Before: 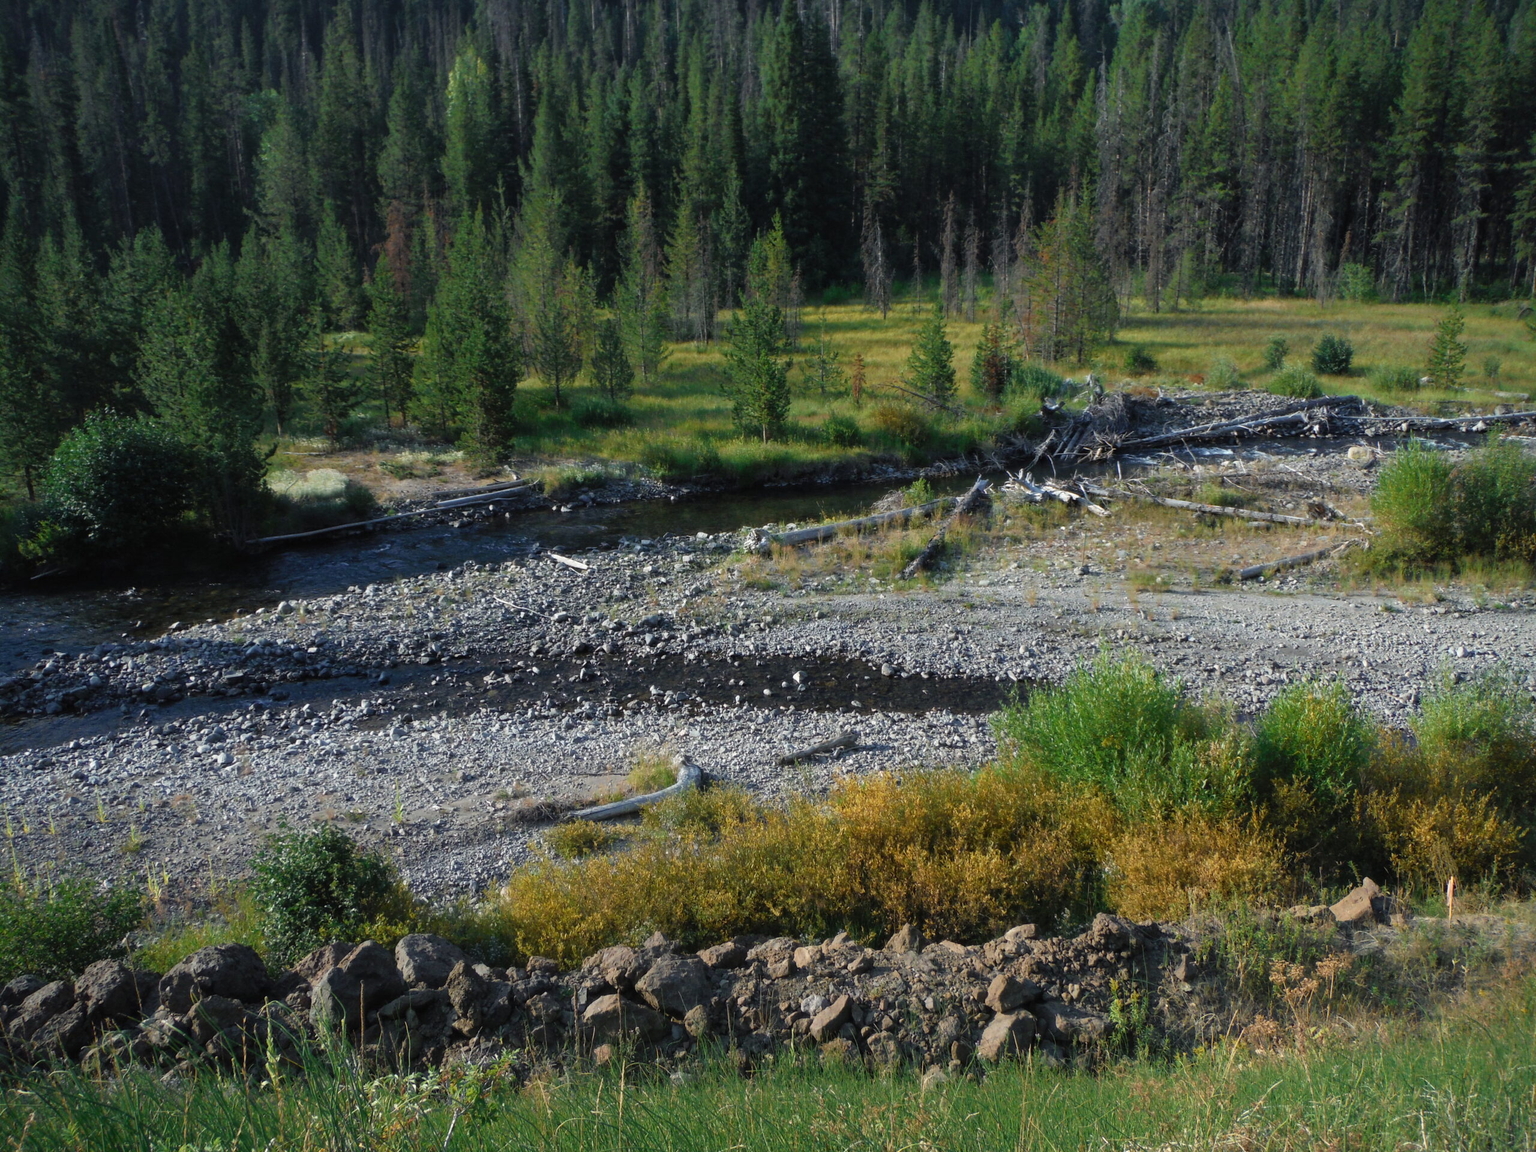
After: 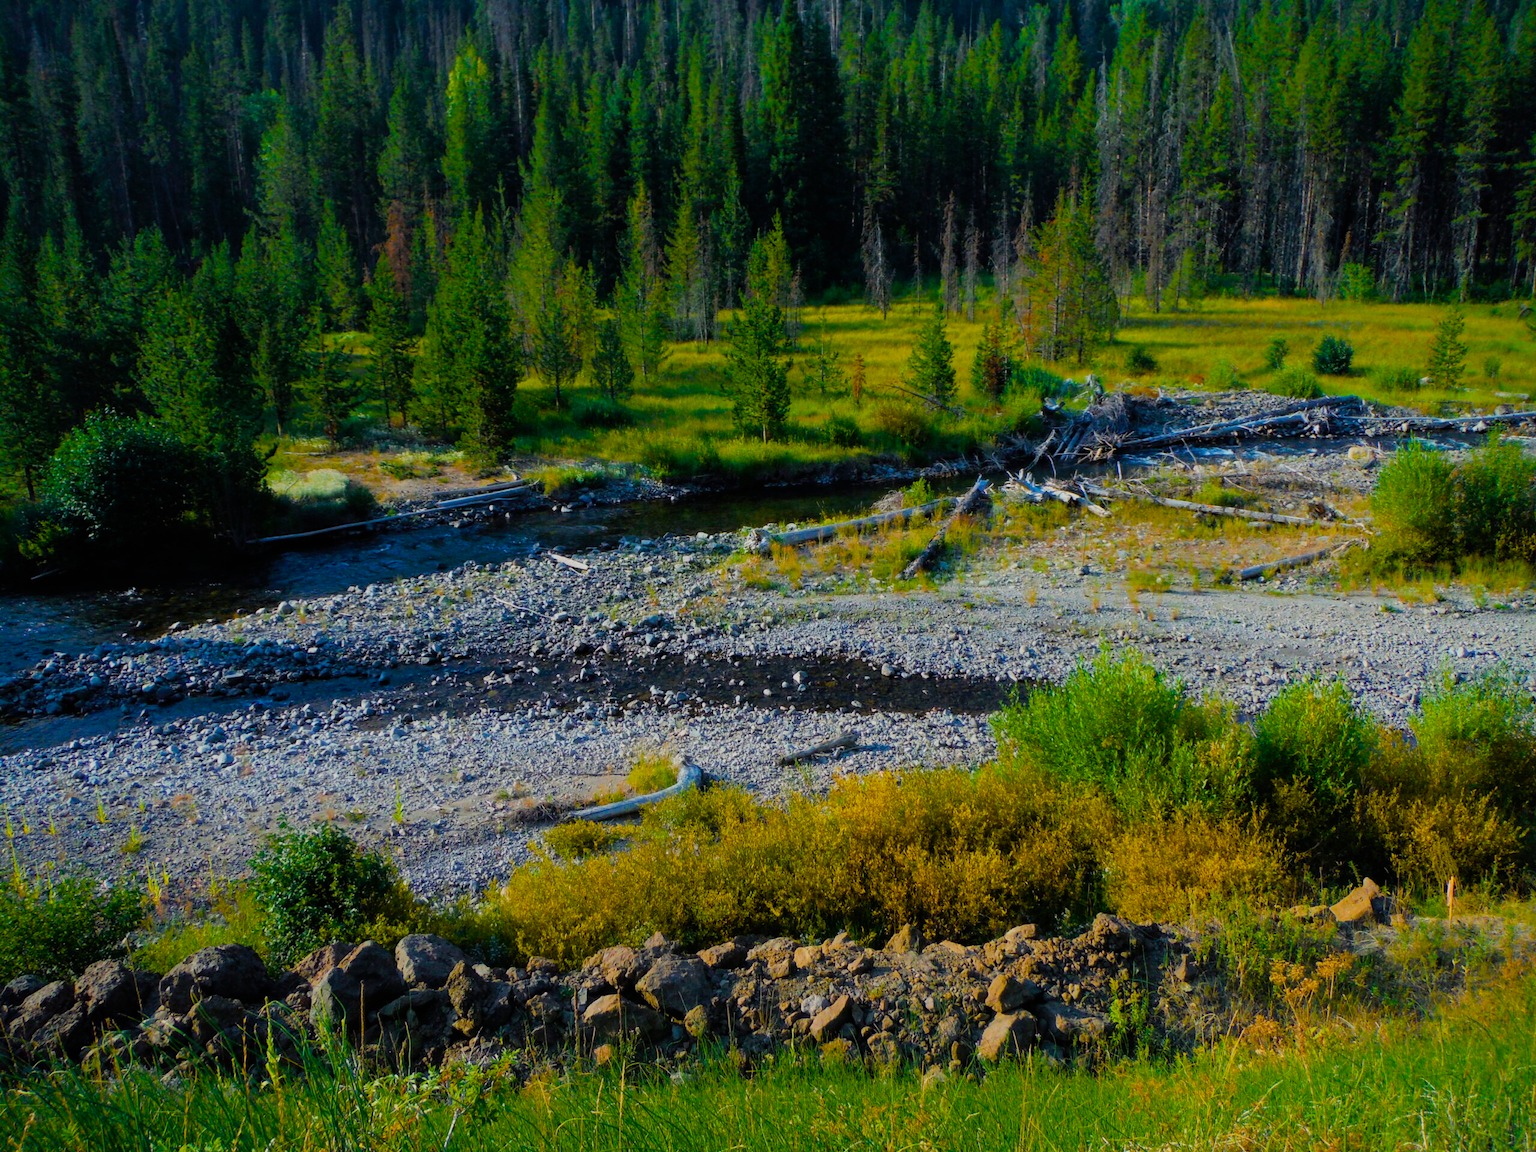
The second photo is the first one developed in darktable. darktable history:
filmic rgb: black relative exposure -7.65 EV, white relative exposure 4.56 EV, hardness 3.61, color science v6 (2022)
contrast equalizer: octaves 7, y [[0.5 ×6], [0.5 ×6], [0.975, 0.964, 0.925, 0.865, 0.793, 0.721], [0 ×6], [0 ×6]]
color balance rgb: linear chroma grading › shadows 9.604%, linear chroma grading › highlights 10.165%, linear chroma grading › global chroma 15.077%, linear chroma grading › mid-tones 14.633%, perceptual saturation grading › global saturation 35.902%, perceptual saturation grading › shadows 35.072%, global vibrance 39.663%
